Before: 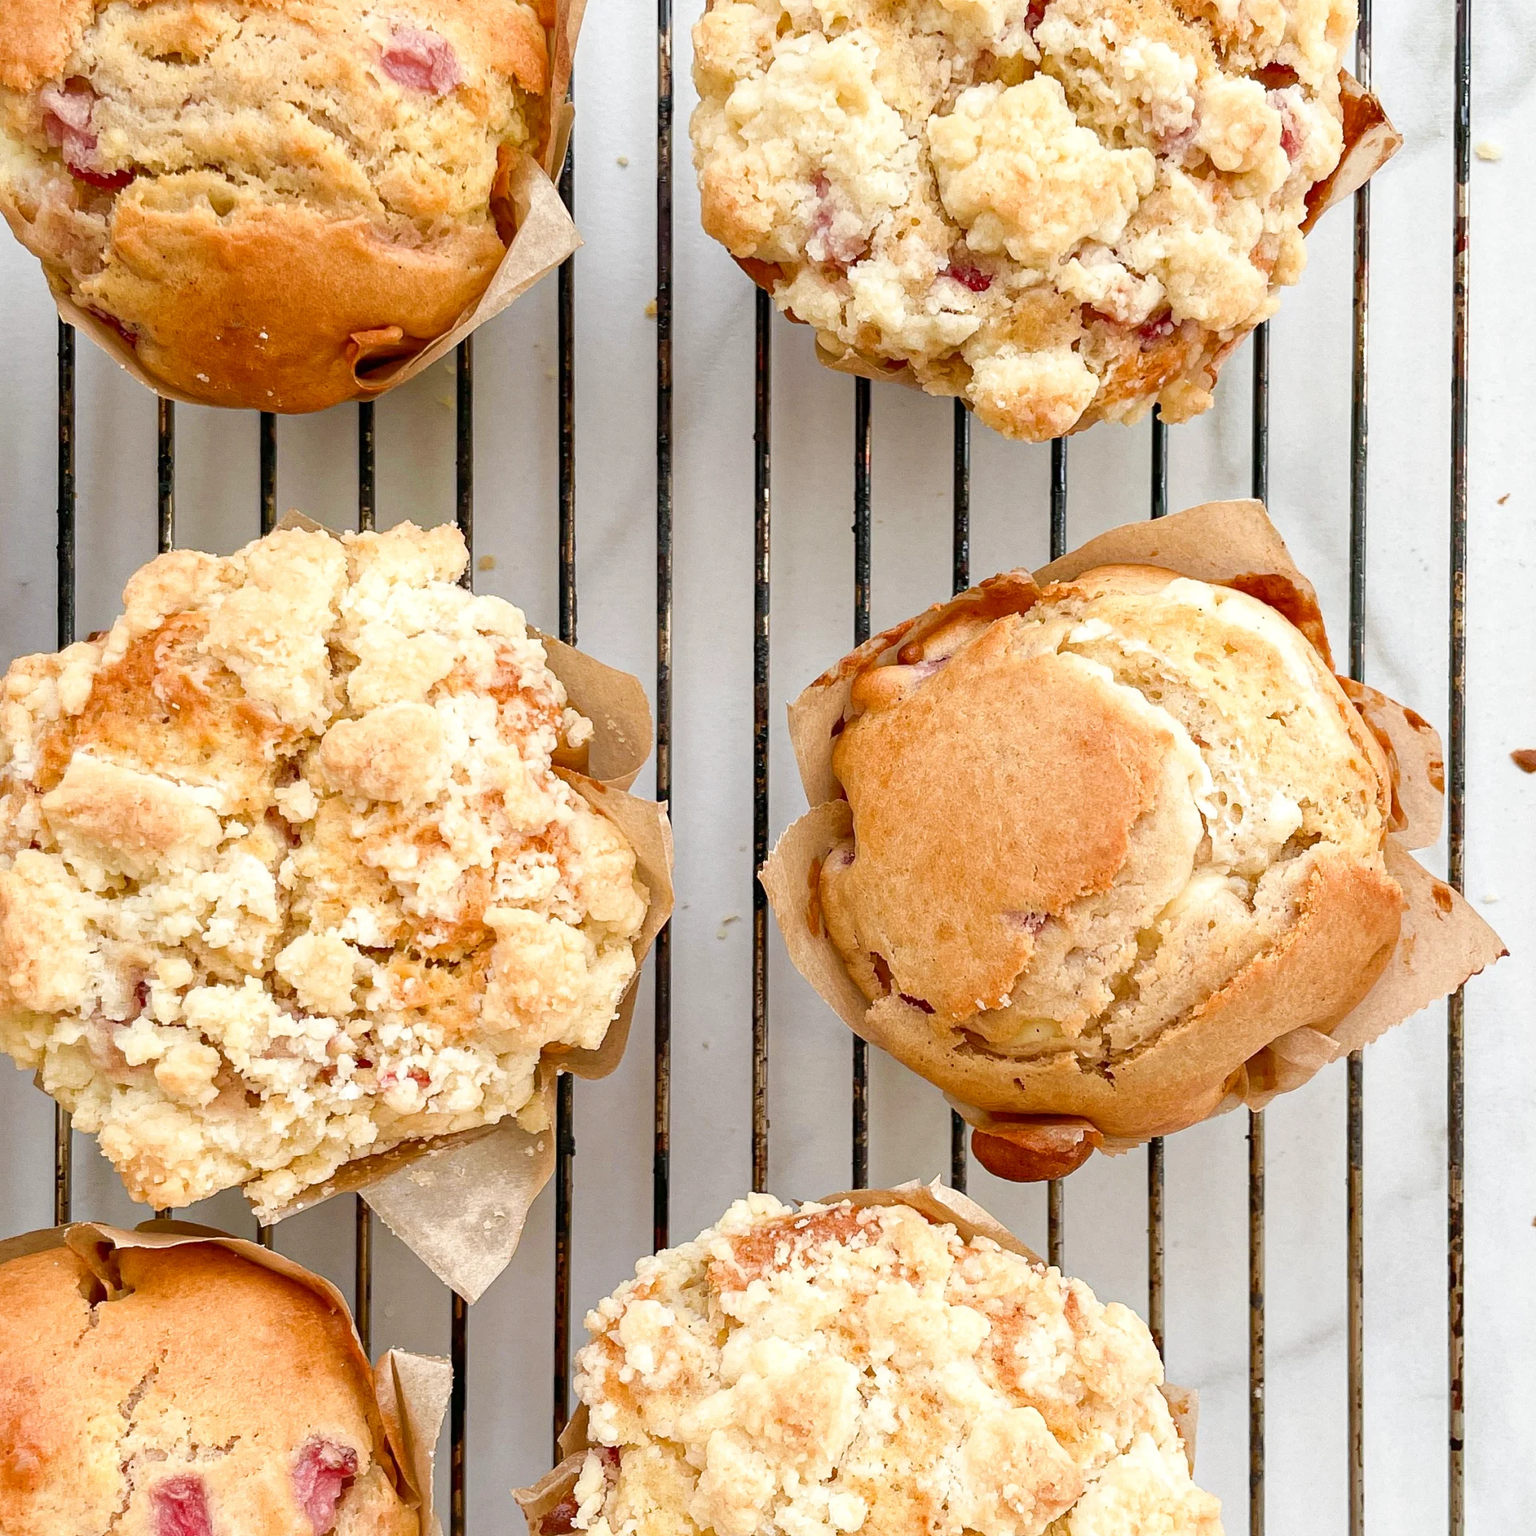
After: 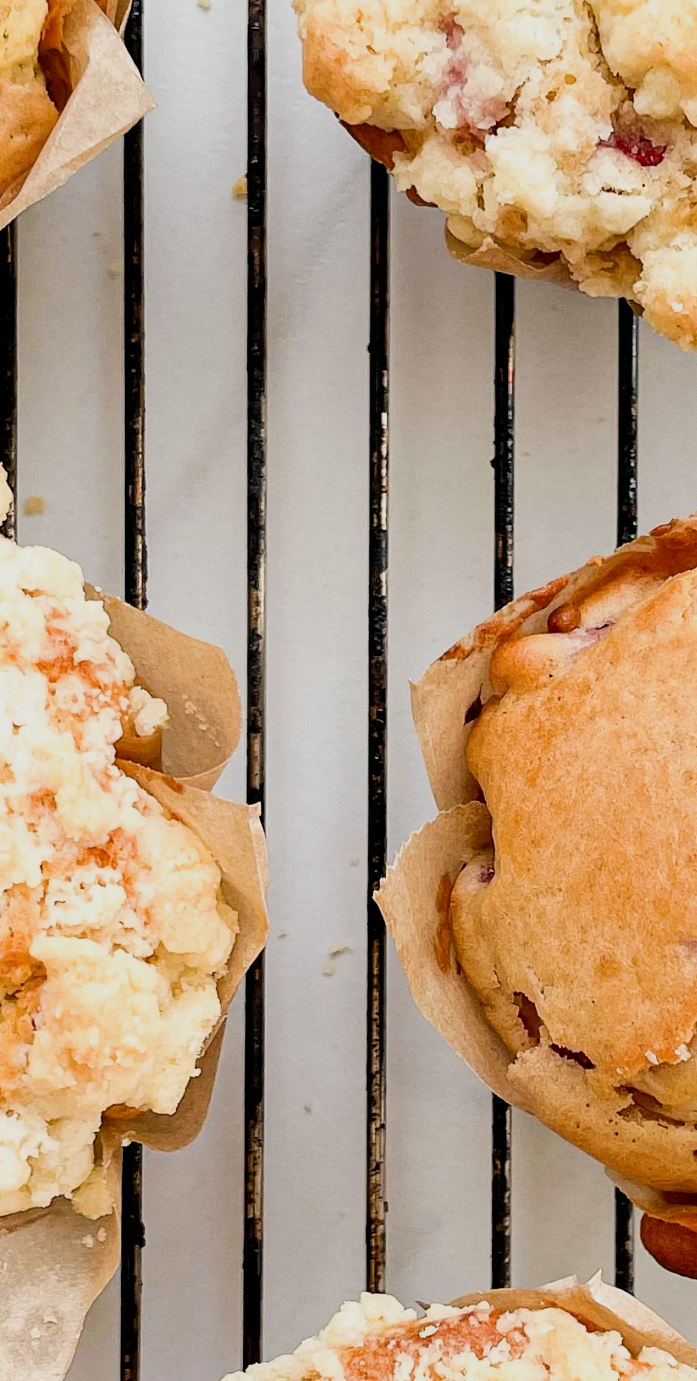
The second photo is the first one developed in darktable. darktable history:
tone equalizer: mask exposure compensation -0.507 EV
exposure: compensate highlight preservation false
filmic rgb: black relative exposure -5.15 EV, white relative exposure 3.98 EV, hardness 2.9, contrast 1.298
crop and rotate: left 29.918%, top 10.318%, right 33.747%, bottom 17.71%
